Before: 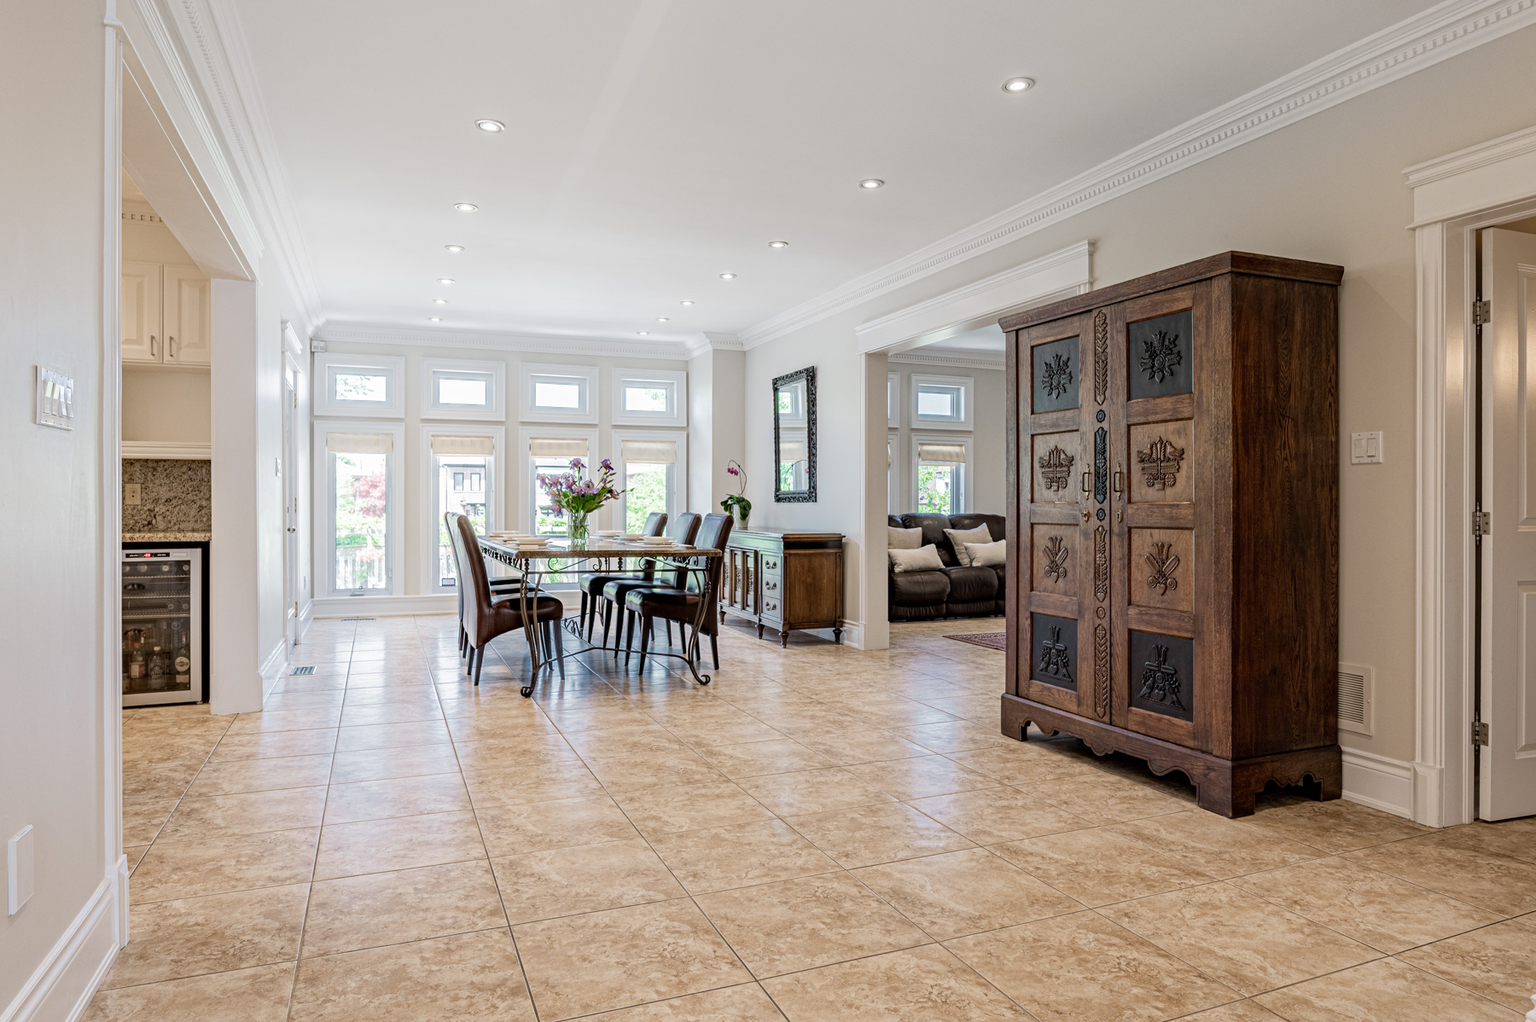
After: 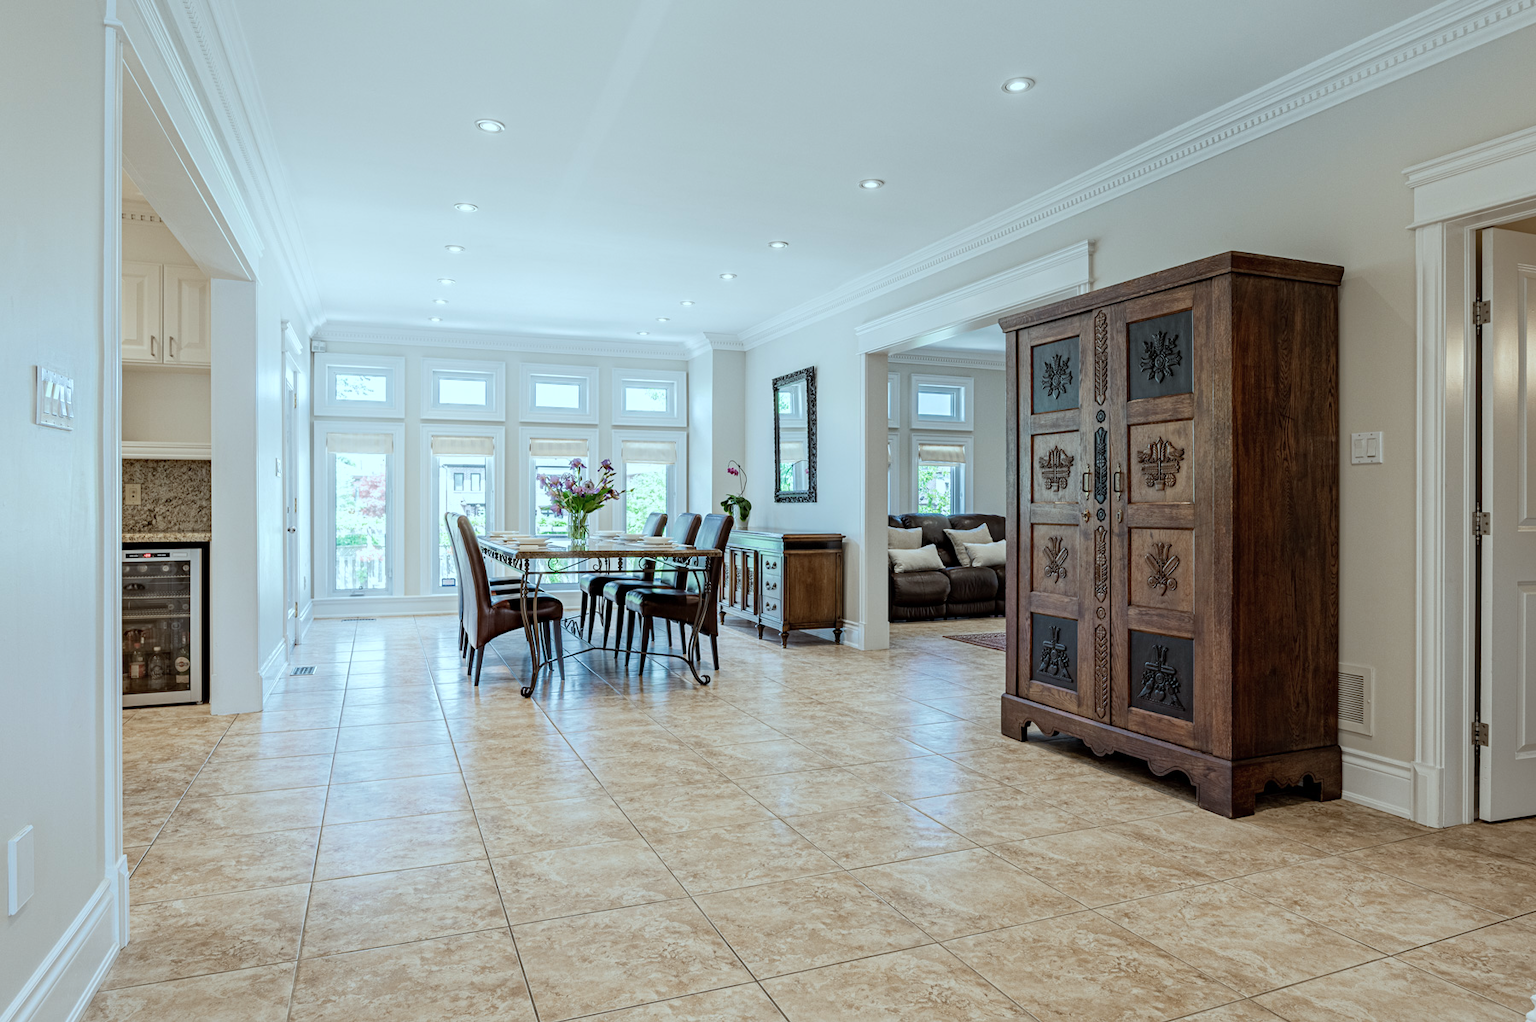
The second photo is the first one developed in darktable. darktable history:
color correction: highlights a* -10.01, highlights b* -10.31
